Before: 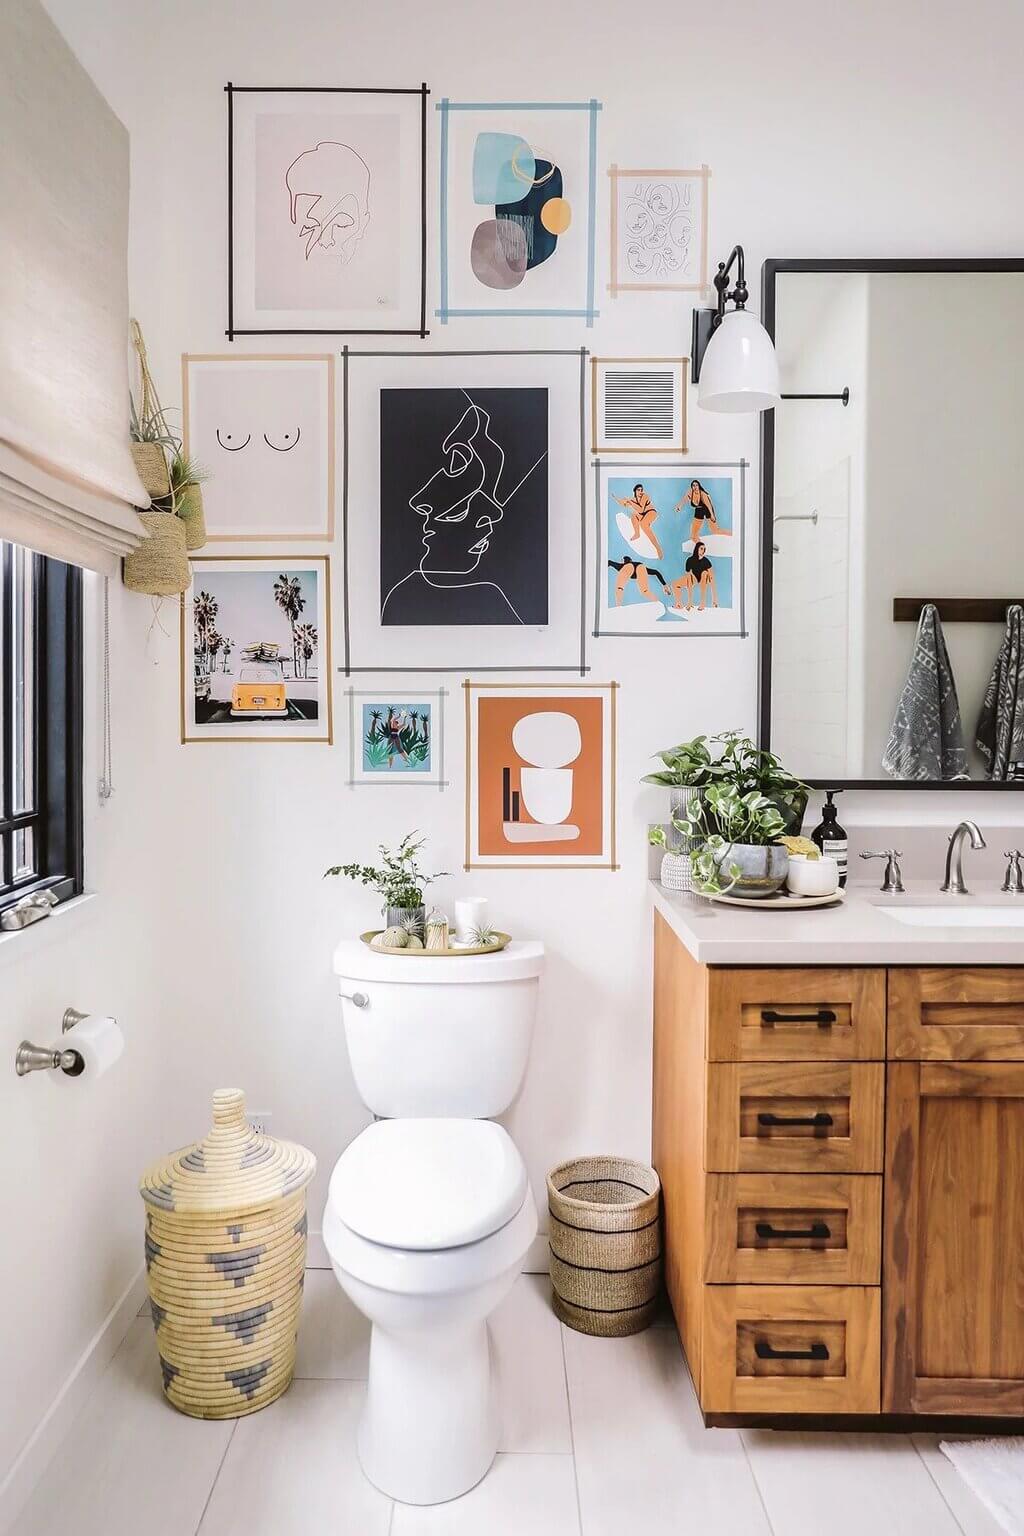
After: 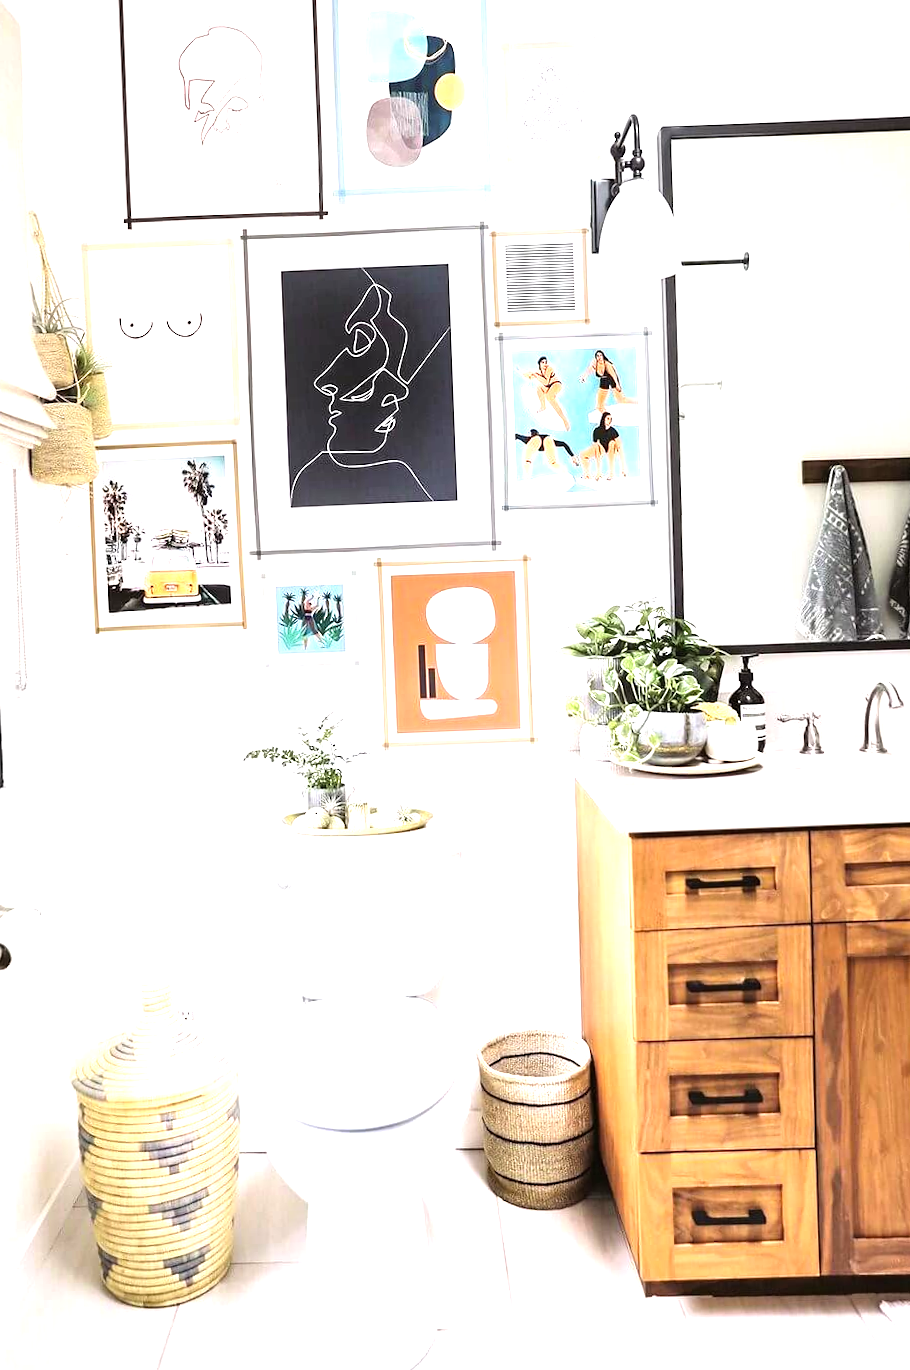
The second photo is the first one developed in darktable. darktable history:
tone equalizer: -8 EV -0.786 EV, -7 EV -0.739 EV, -6 EV -0.593 EV, -5 EV -0.365 EV, -3 EV 0.37 EV, -2 EV 0.6 EV, -1 EV 0.68 EV, +0 EV 0.72 EV, mask exposure compensation -0.505 EV
exposure: exposure 0.569 EV, compensate highlight preservation false
crop and rotate: angle 2.19°, left 6.041%, top 5.696%
